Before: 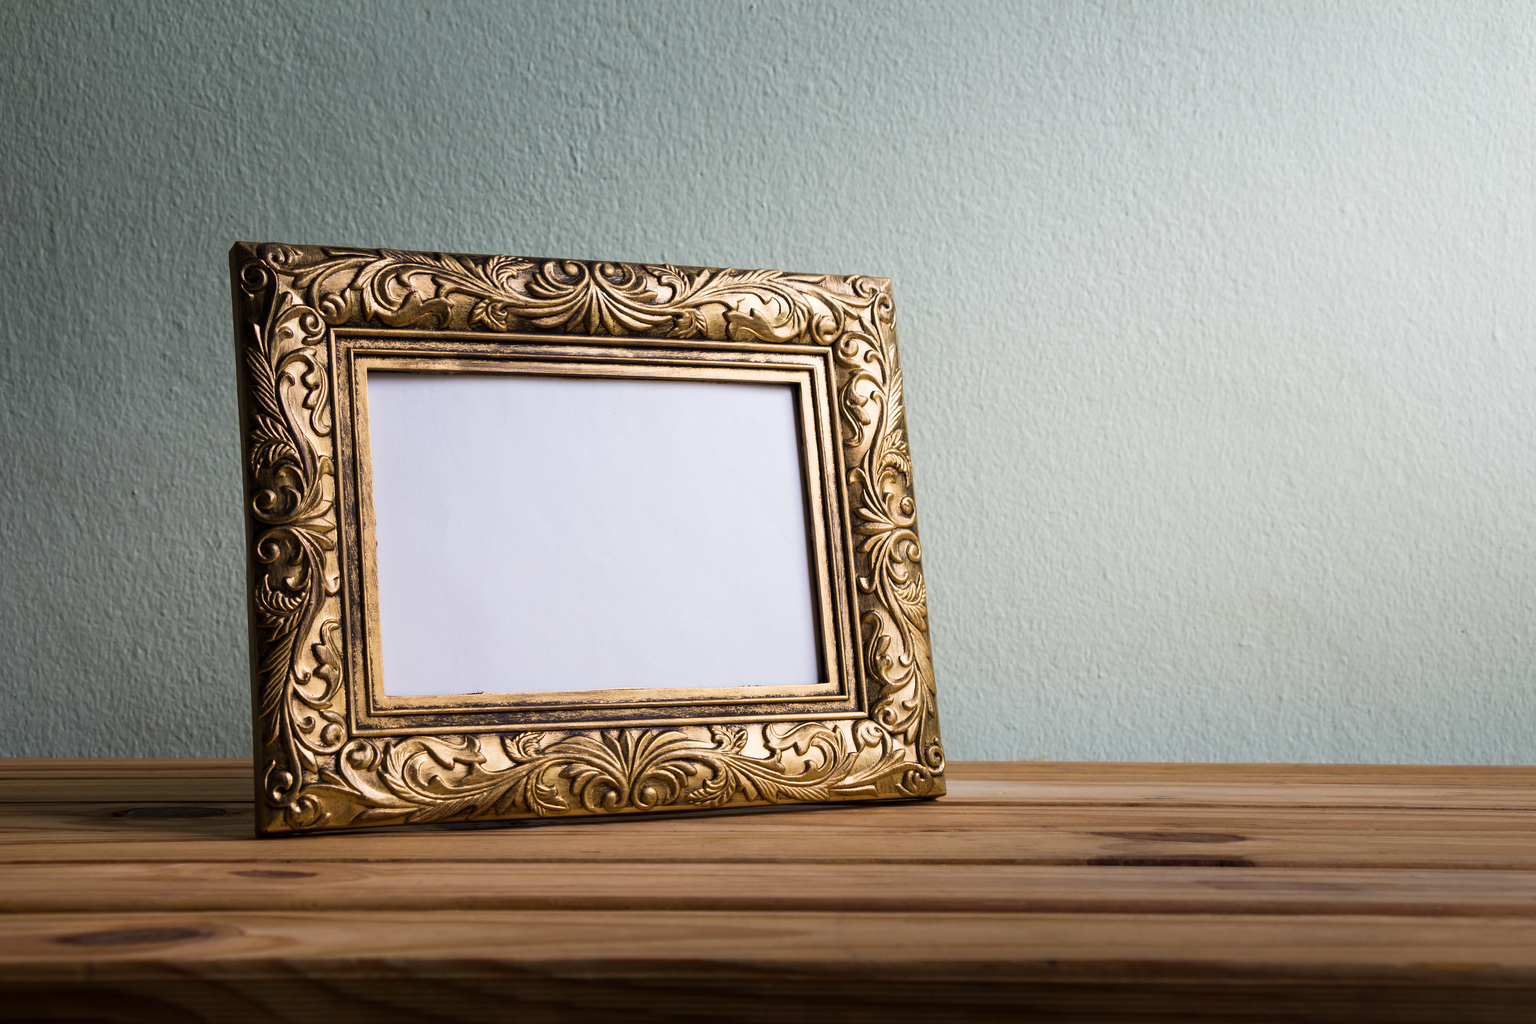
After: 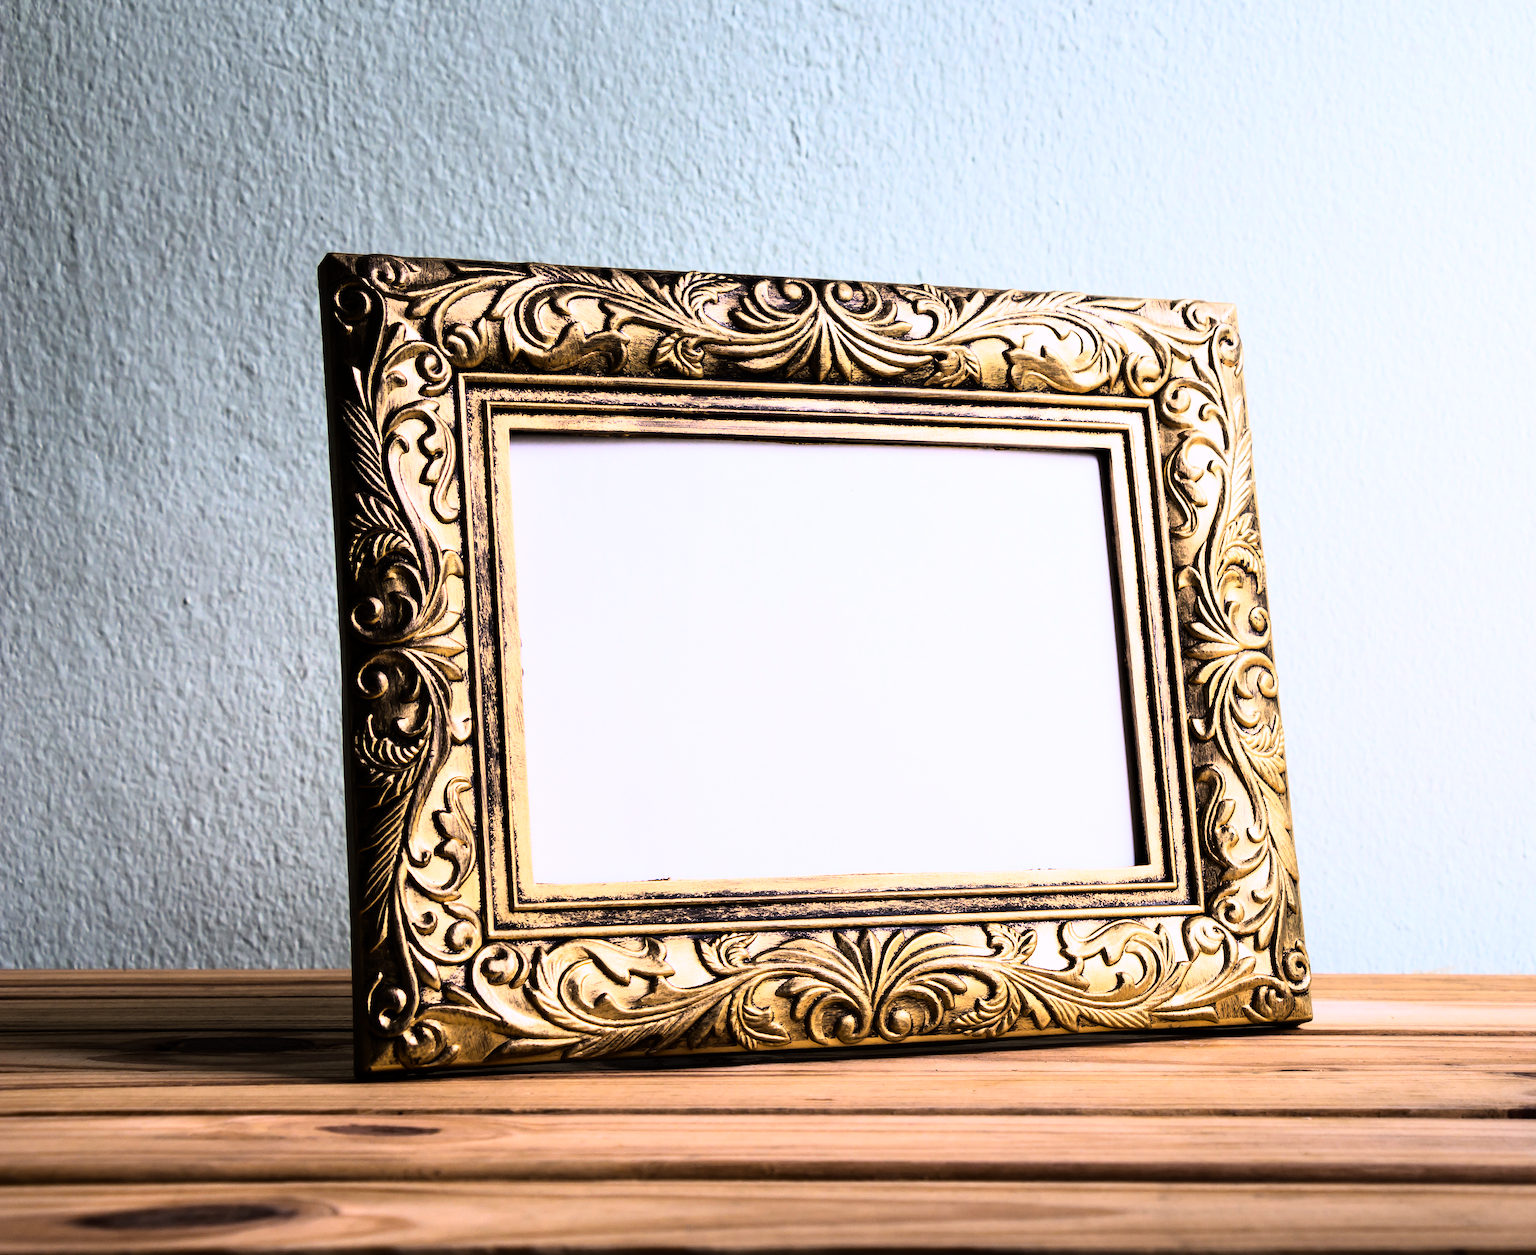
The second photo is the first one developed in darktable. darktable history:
rgb curve: curves: ch0 [(0, 0) (0.21, 0.15) (0.24, 0.21) (0.5, 0.75) (0.75, 0.96) (0.89, 0.99) (1, 1)]; ch1 [(0, 0.02) (0.21, 0.13) (0.25, 0.2) (0.5, 0.67) (0.75, 0.9) (0.89, 0.97) (1, 1)]; ch2 [(0, 0.02) (0.21, 0.13) (0.25, 0.2) (0.5, 0.67) (0.75, 0.9) (0.89, 0.97) (1, 1)], compensate middle gray true
crop: top 5.803%, right 27.864%, bottom 5.804%
white balance: red 1.004, blue 1.096
